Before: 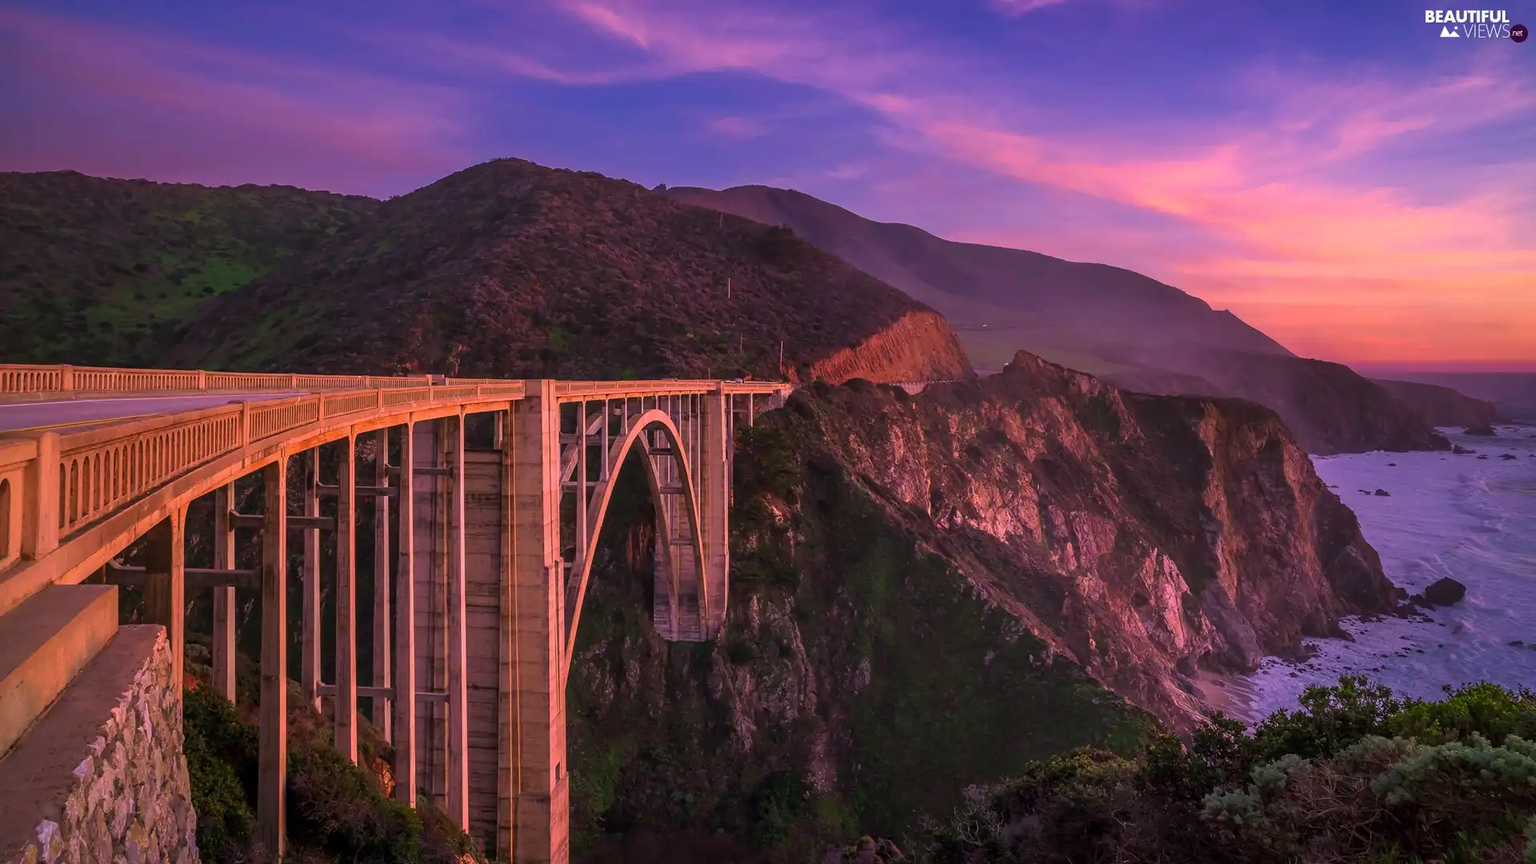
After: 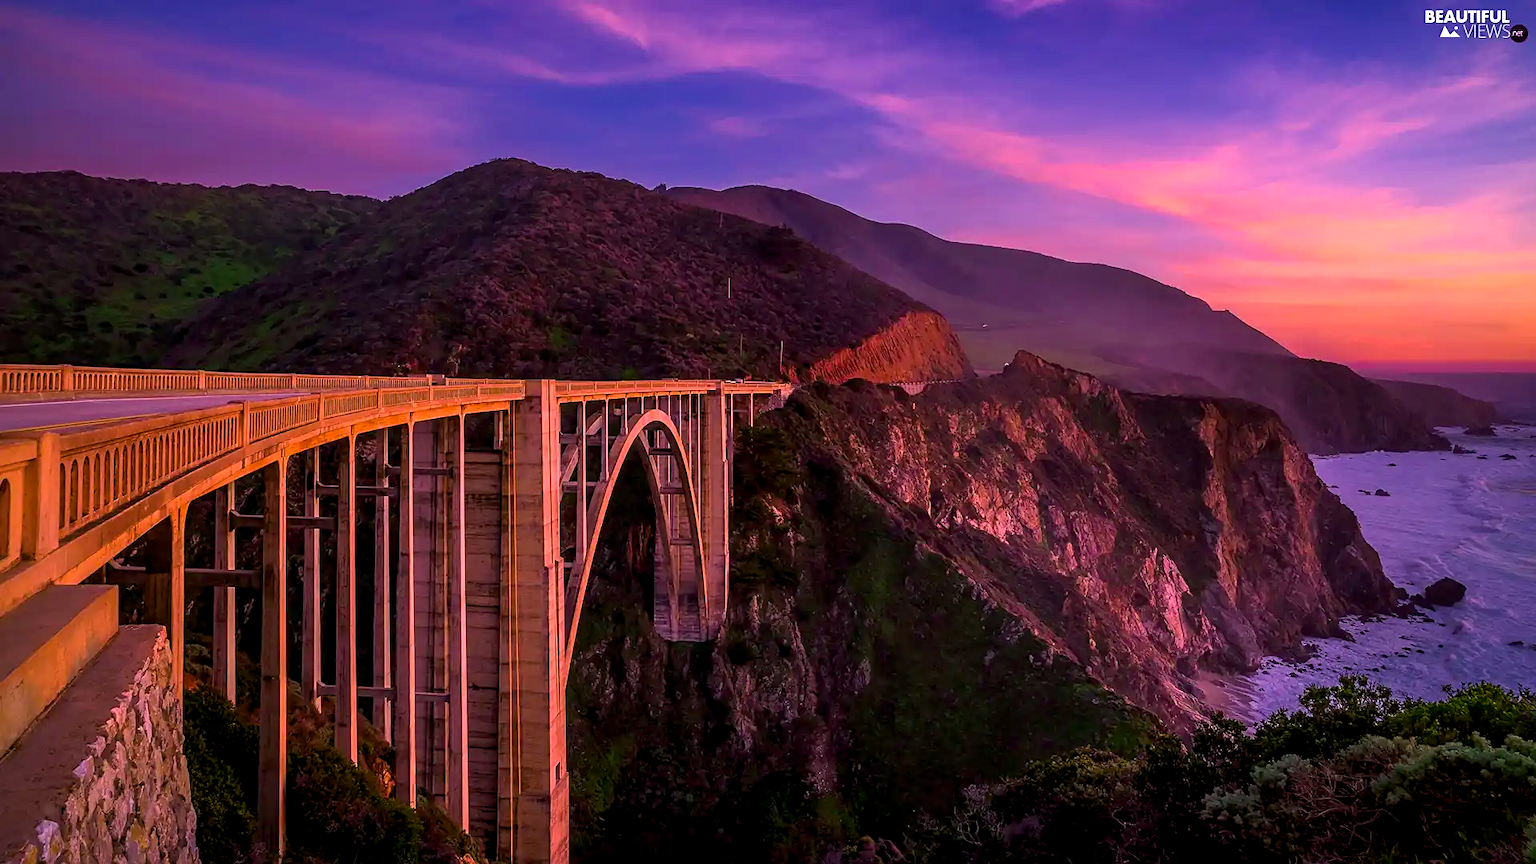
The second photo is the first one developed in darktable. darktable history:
color balance rgb: global offset › luminance -0.886%, perceptual saturation grading › global saturation 19.507%, global vibrance 24.987%, contrast 10.607%
contrast brightness saturation: contrast 0.008, saturation -0.055
sharpen: radius 1.583, amount 0.358, threshold 1.184
